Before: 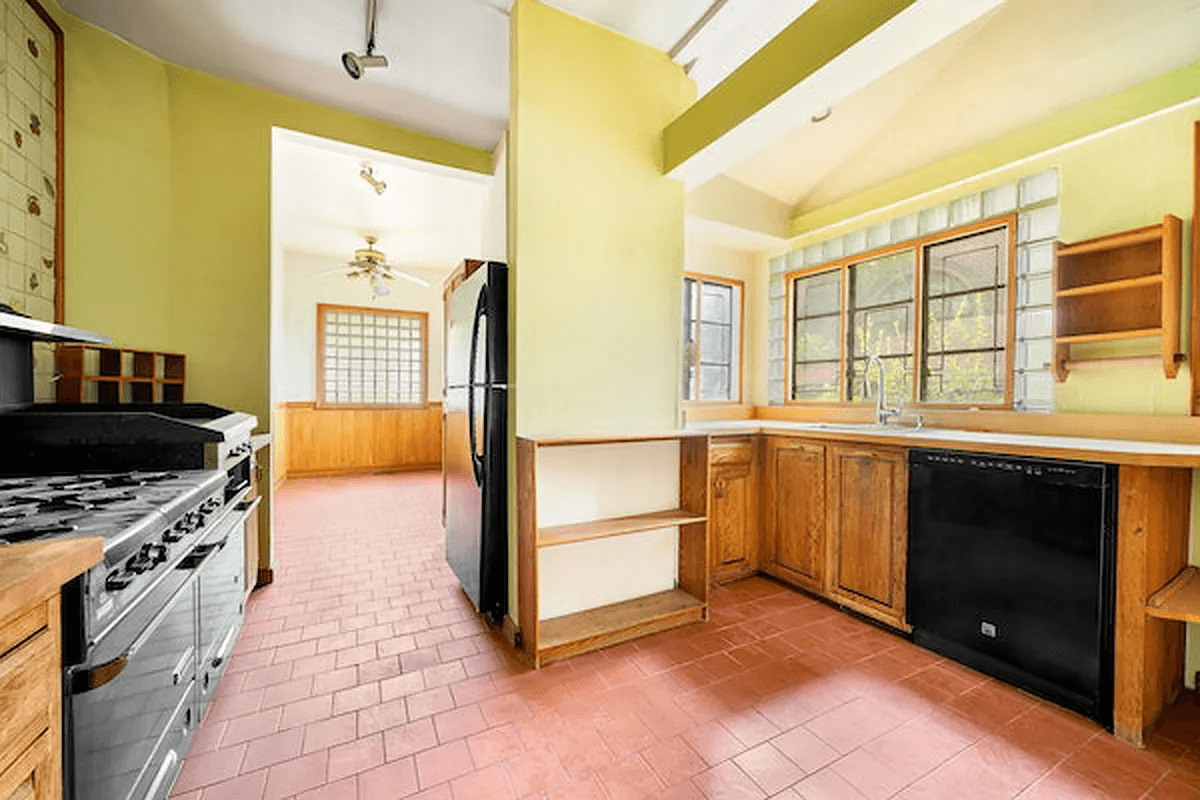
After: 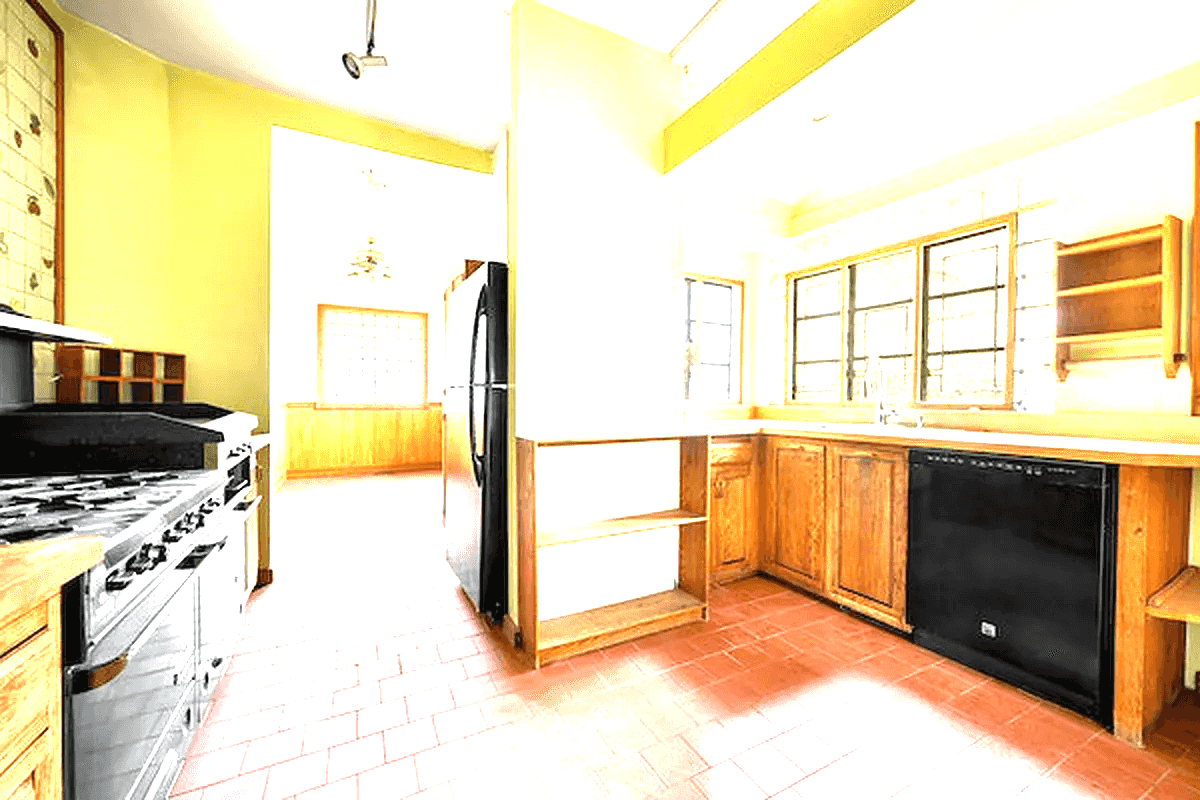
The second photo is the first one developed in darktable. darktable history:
exposure: black level correction 0, exposure 1.45 EV, compensate exposure bias true, compensate highlight preservation false
base curve: curves: ch0 [(0, 0) (0.74, 0.67) (1, 1)]
